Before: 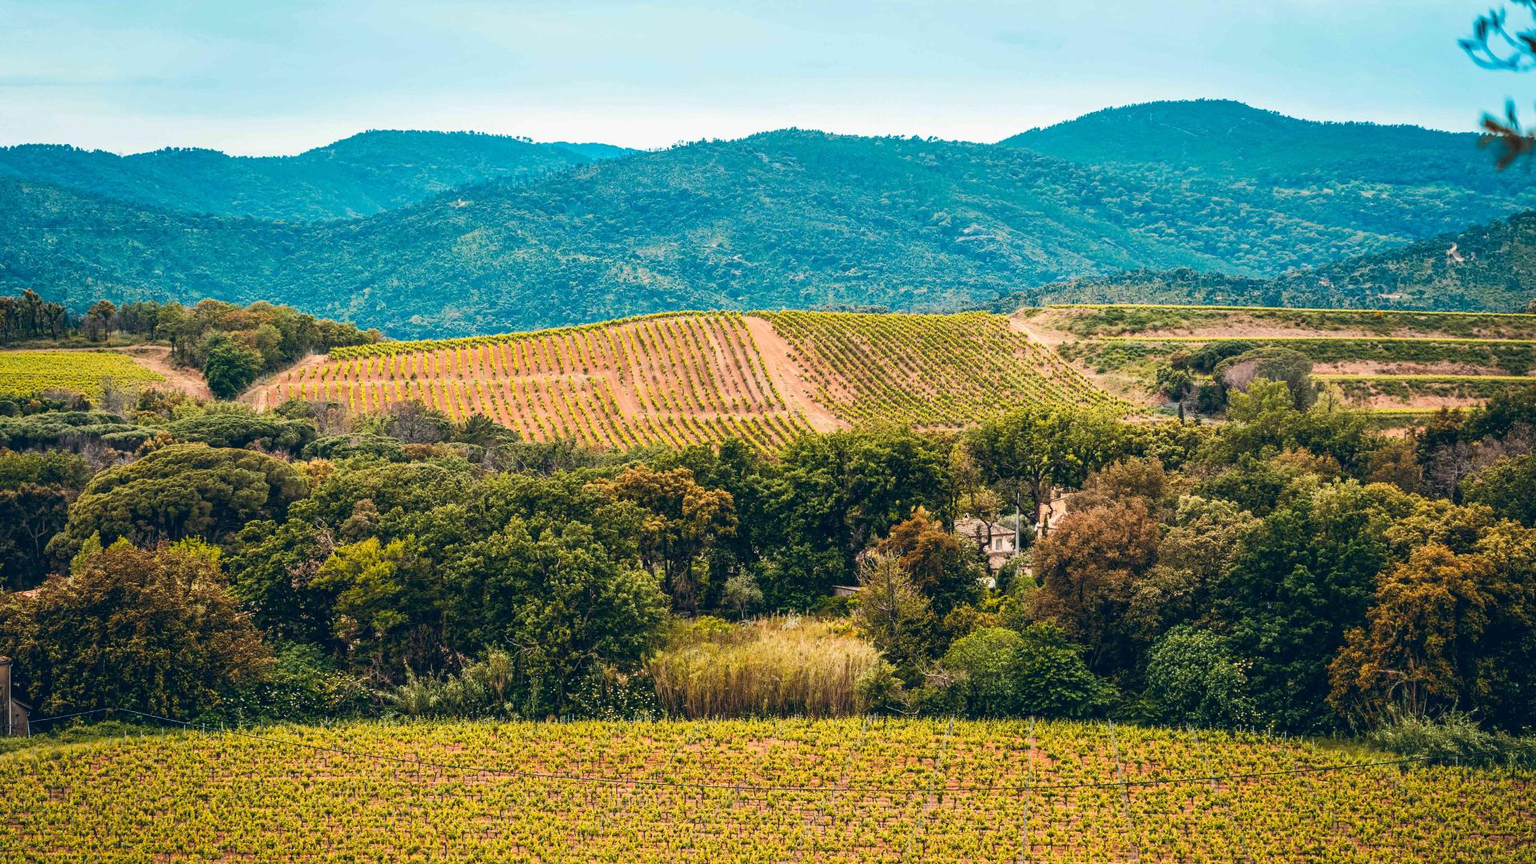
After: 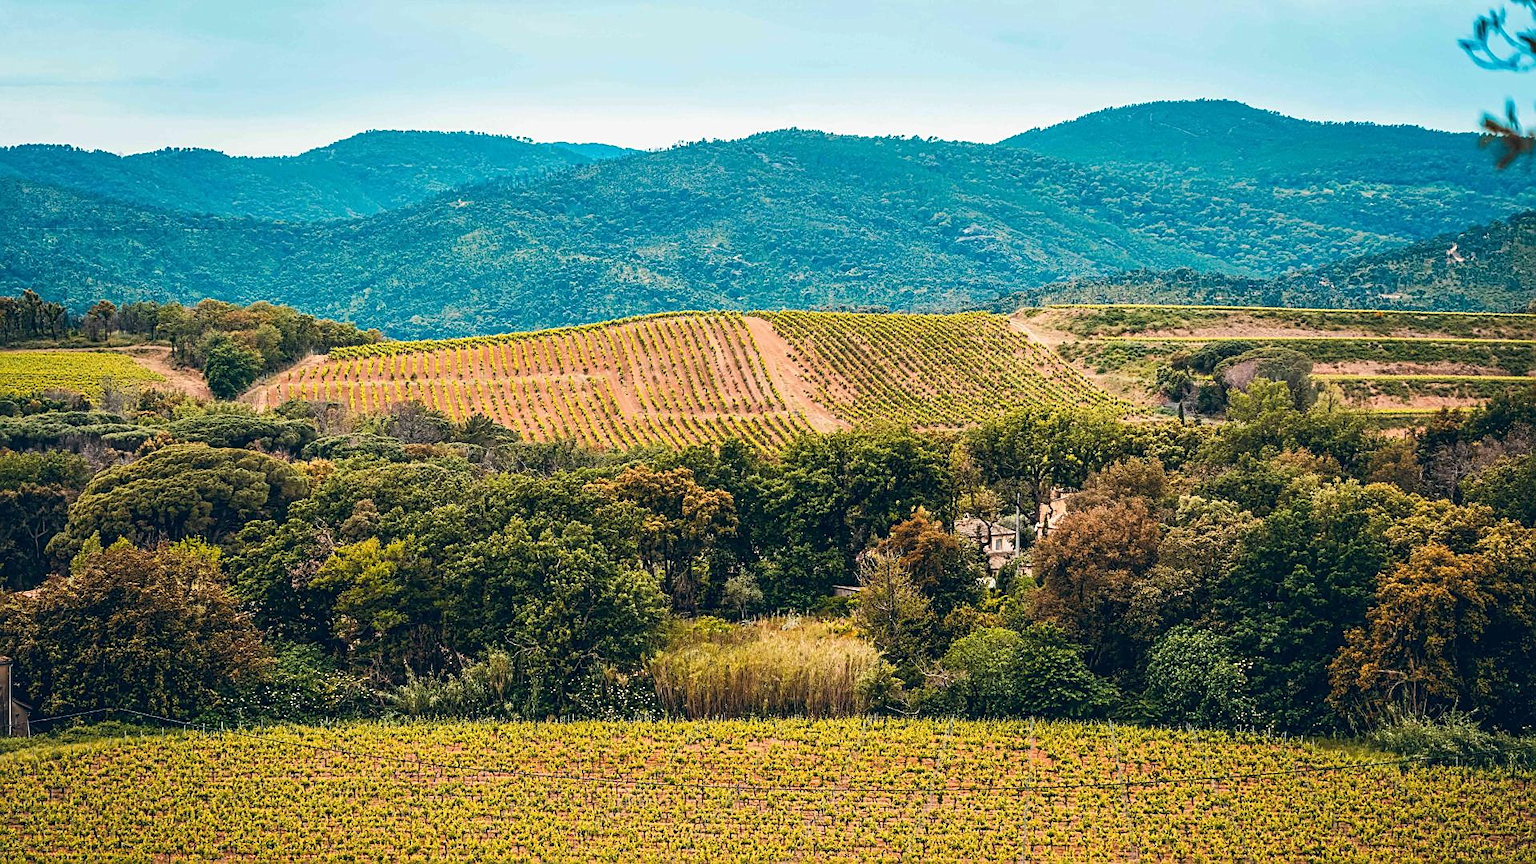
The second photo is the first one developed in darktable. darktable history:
exposure: exposure -0.023 EV, compensate highlight preservation false
sharpen: on, module defaults
